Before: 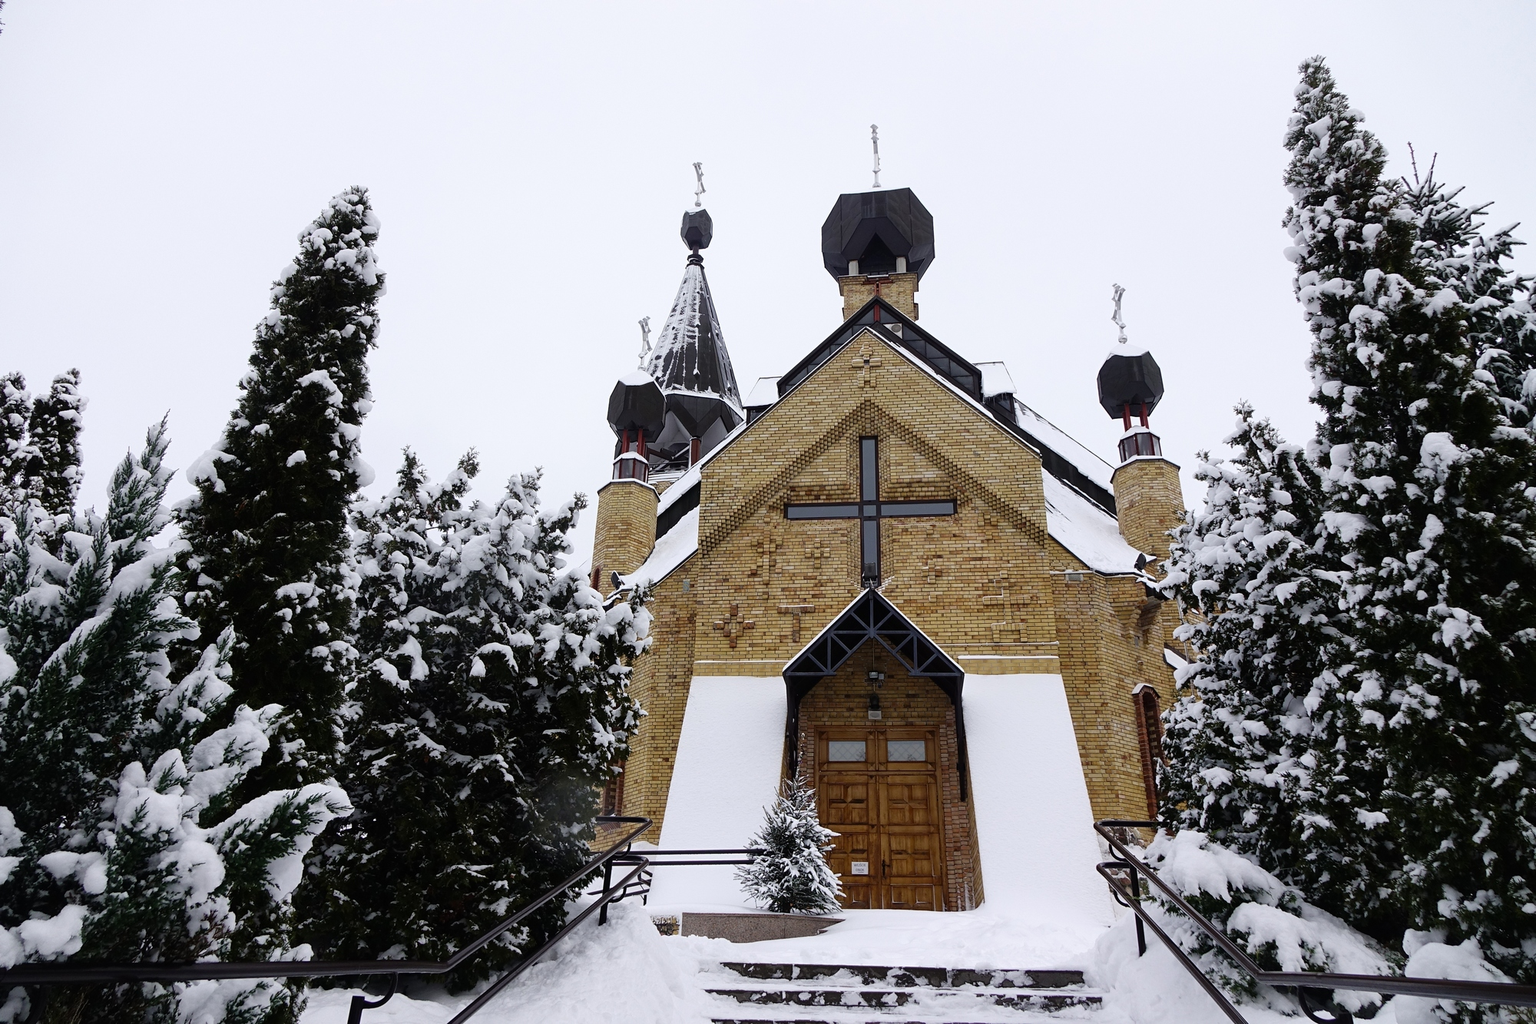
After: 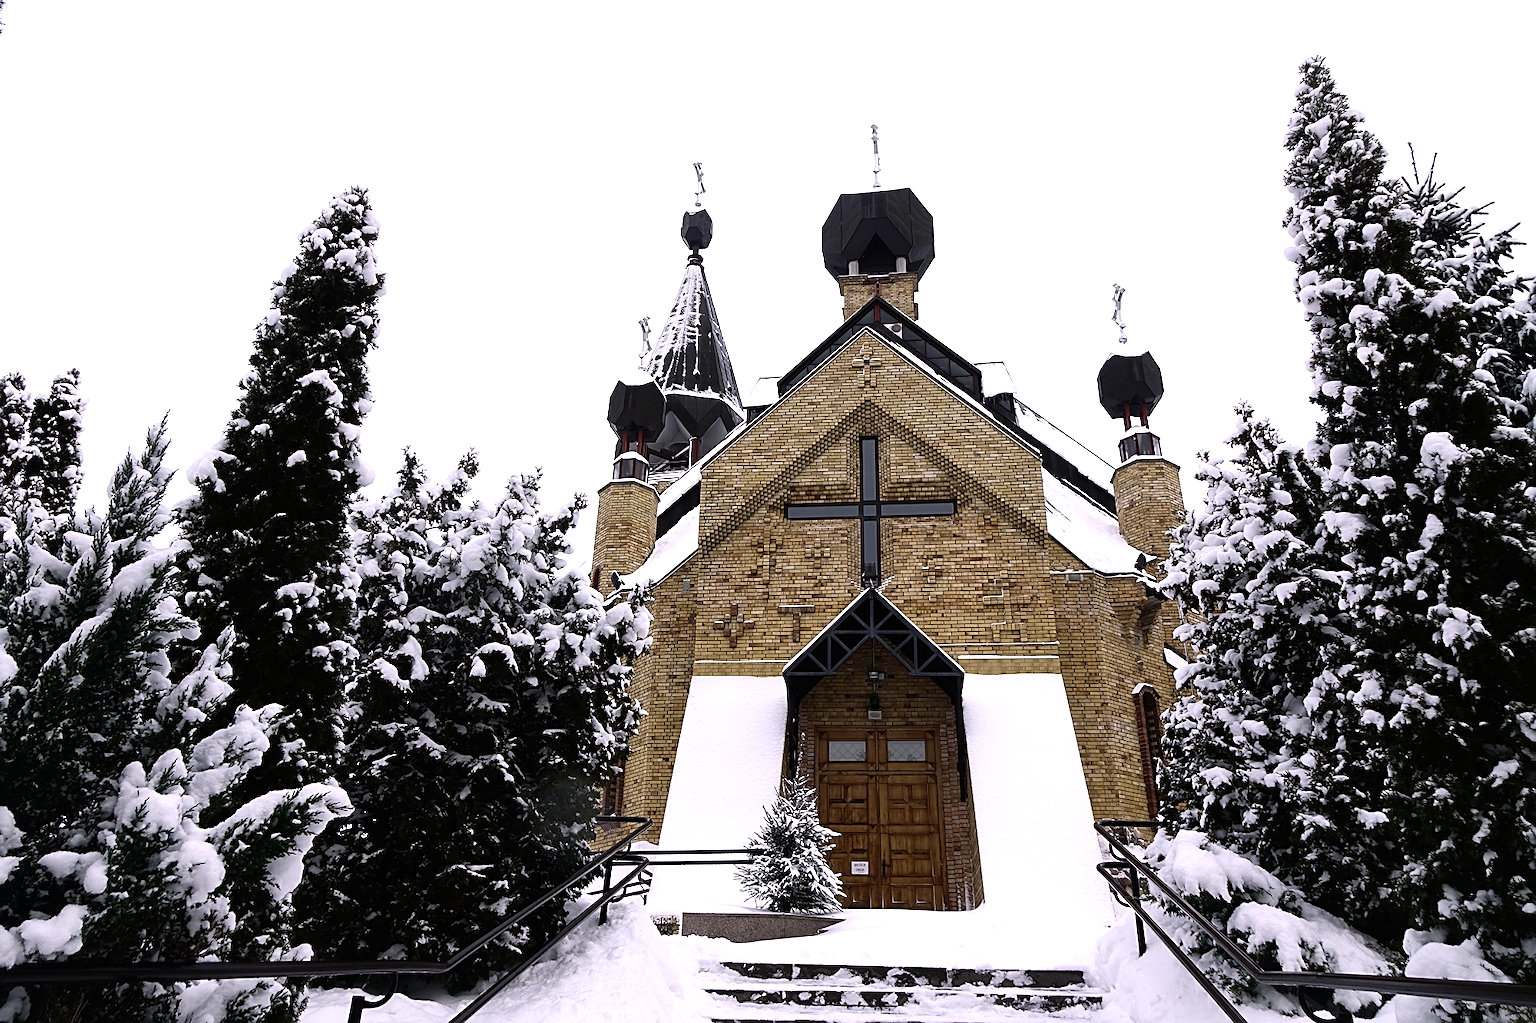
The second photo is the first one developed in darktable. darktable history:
color balance rgb: highlights gain › chroma 1.543%, highlights gain › hue 309.06°, perceptual saturation grading › global saturation 0.179%, perceptual brilliance grading › highlights 14.326%, perceptual brilliance grading › mid-tones -6.827%, perceptual brilliance grading › shadows -27.552%
sharpen: on, module defaults
